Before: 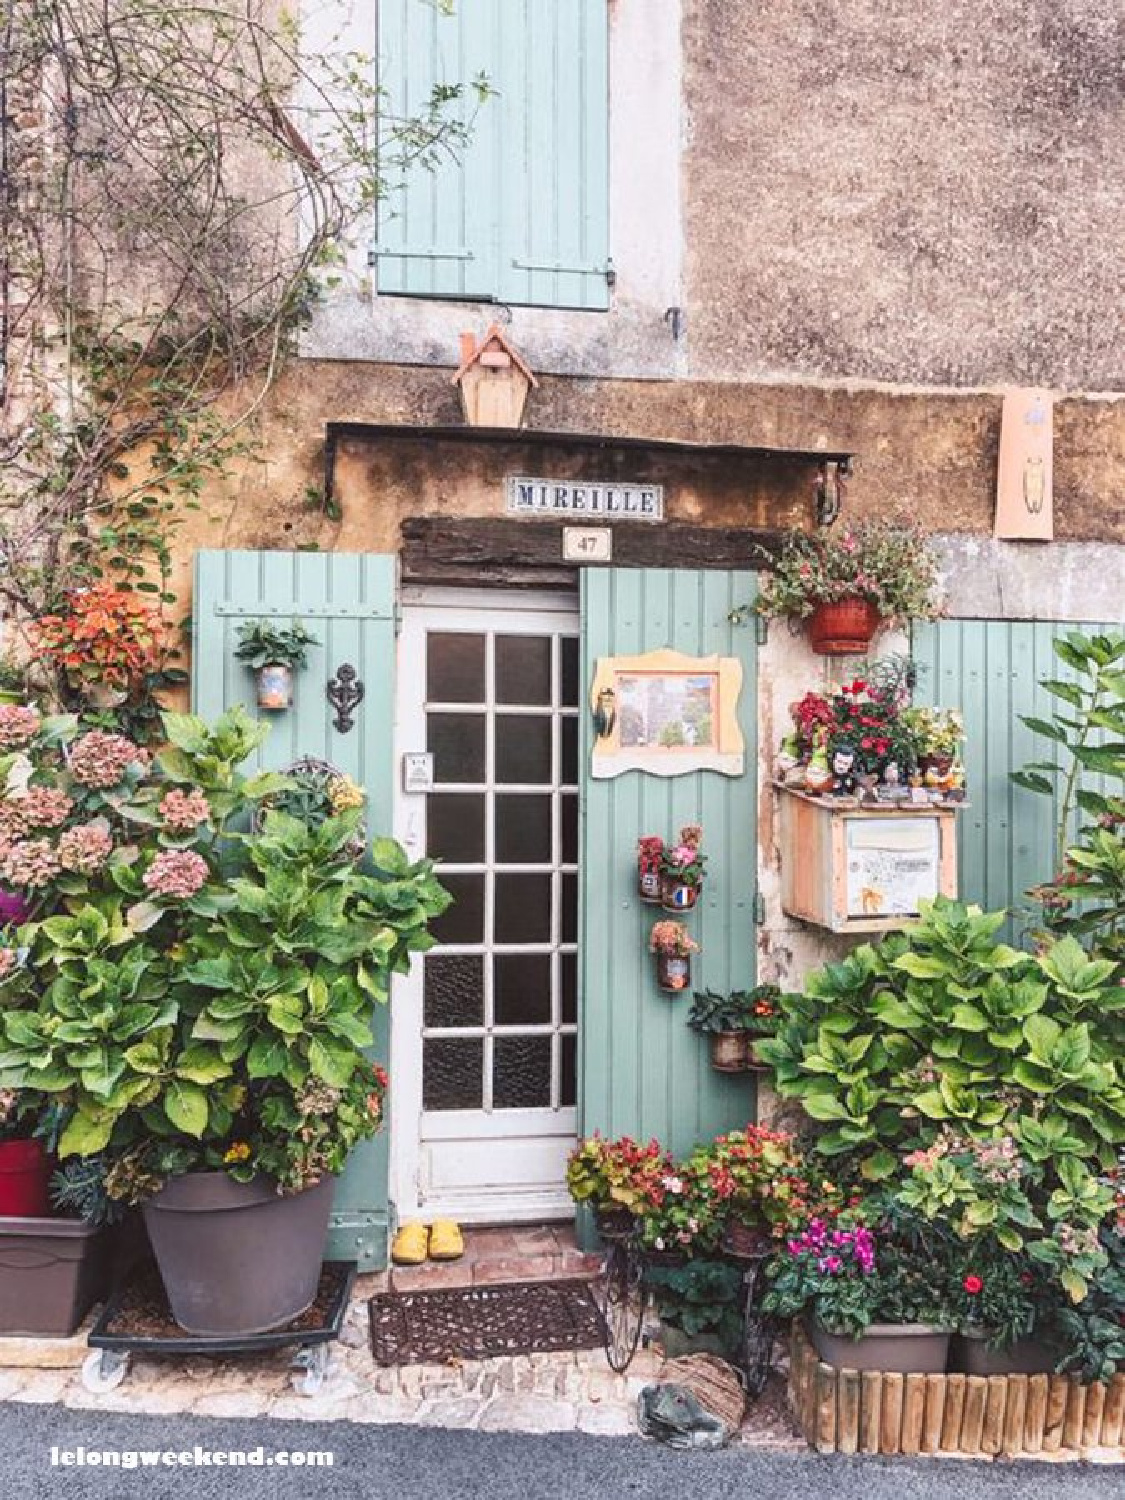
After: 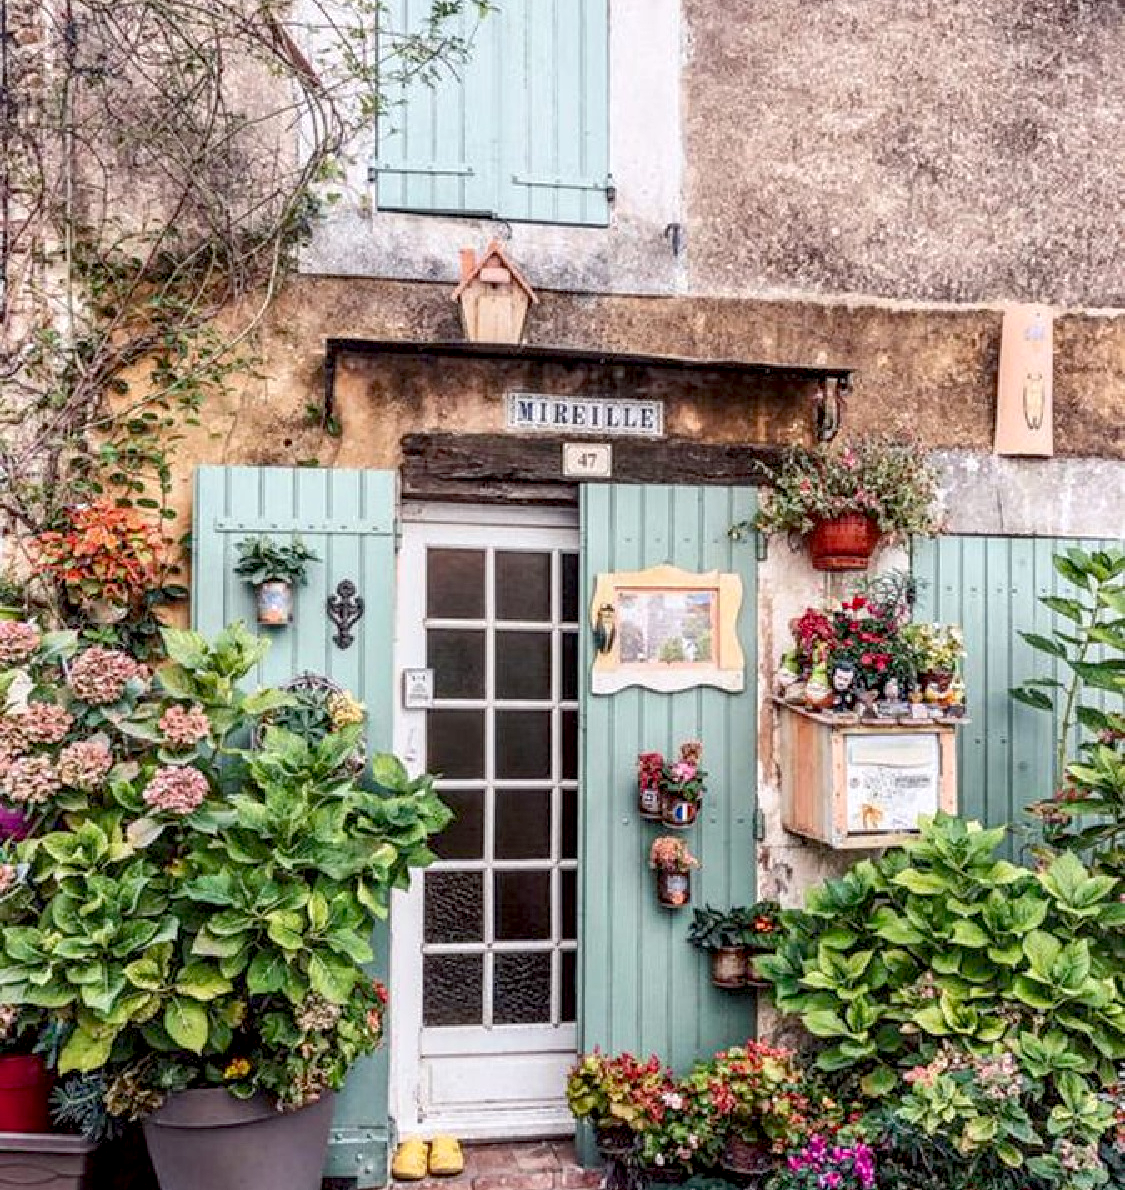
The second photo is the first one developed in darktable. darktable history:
local contrast: detail 130%
crop and rotate: top 5.651%, bottom 15.002%
exposure: black level correction 0.016, exposure -0.008 EV, compensate highlight preservation false
